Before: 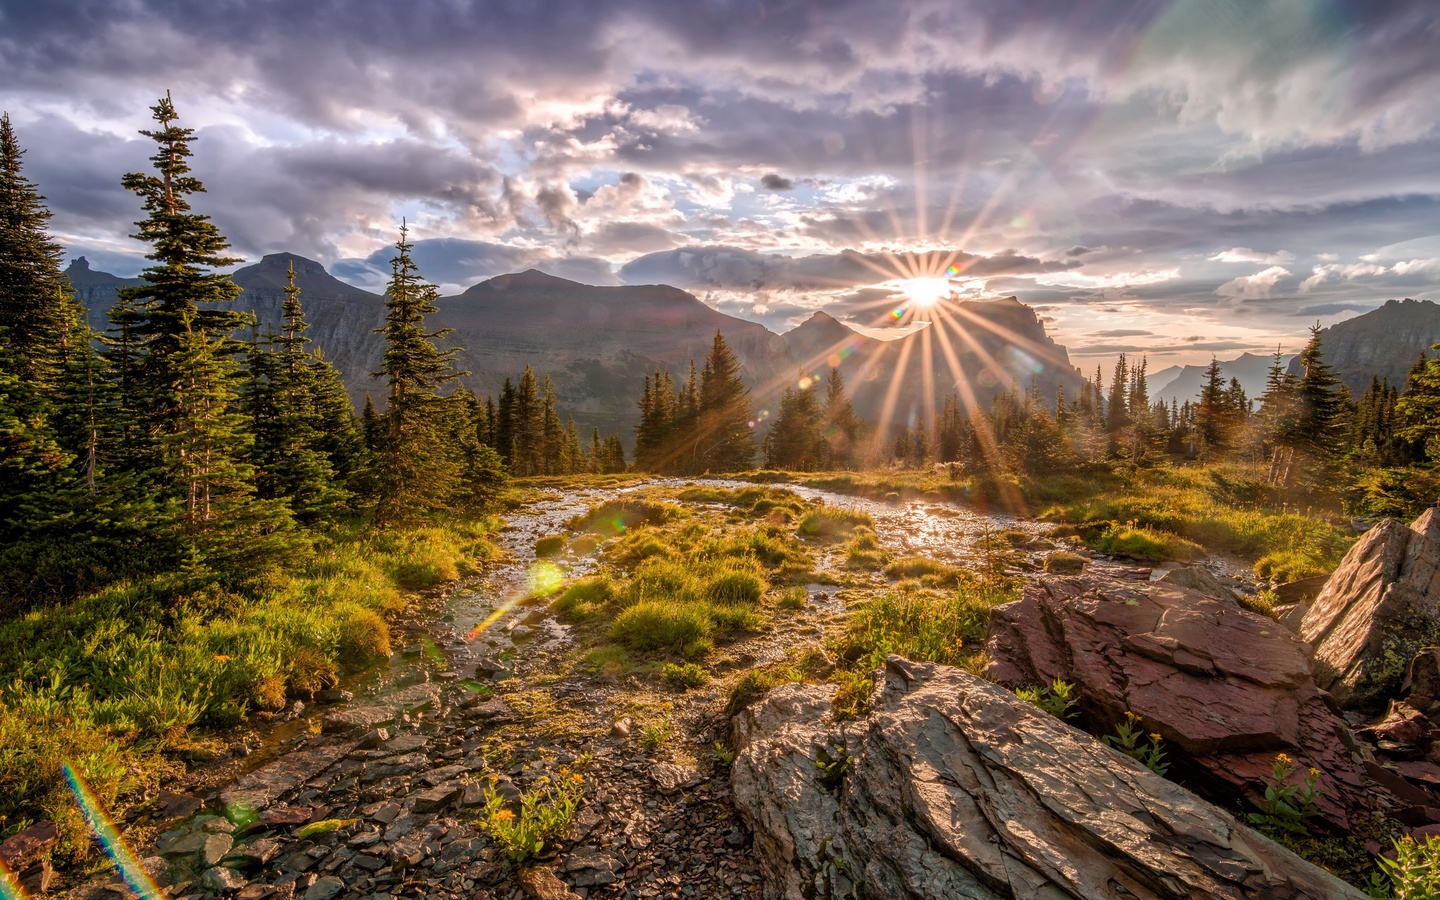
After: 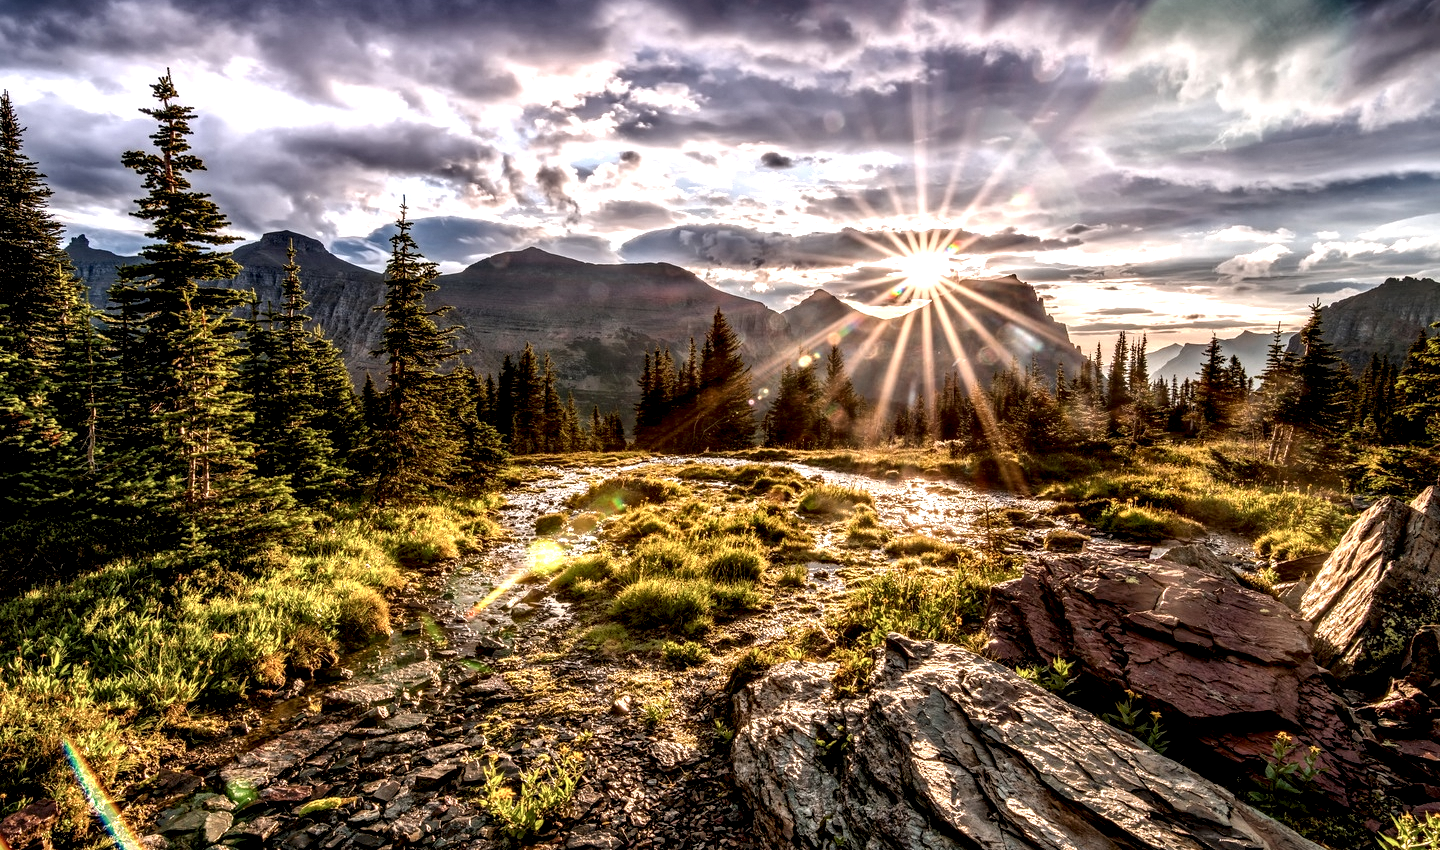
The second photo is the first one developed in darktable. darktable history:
crop and rotate: top 2.479%, bottom 3.018%
local contrast: shadows 185%, detail 225%
